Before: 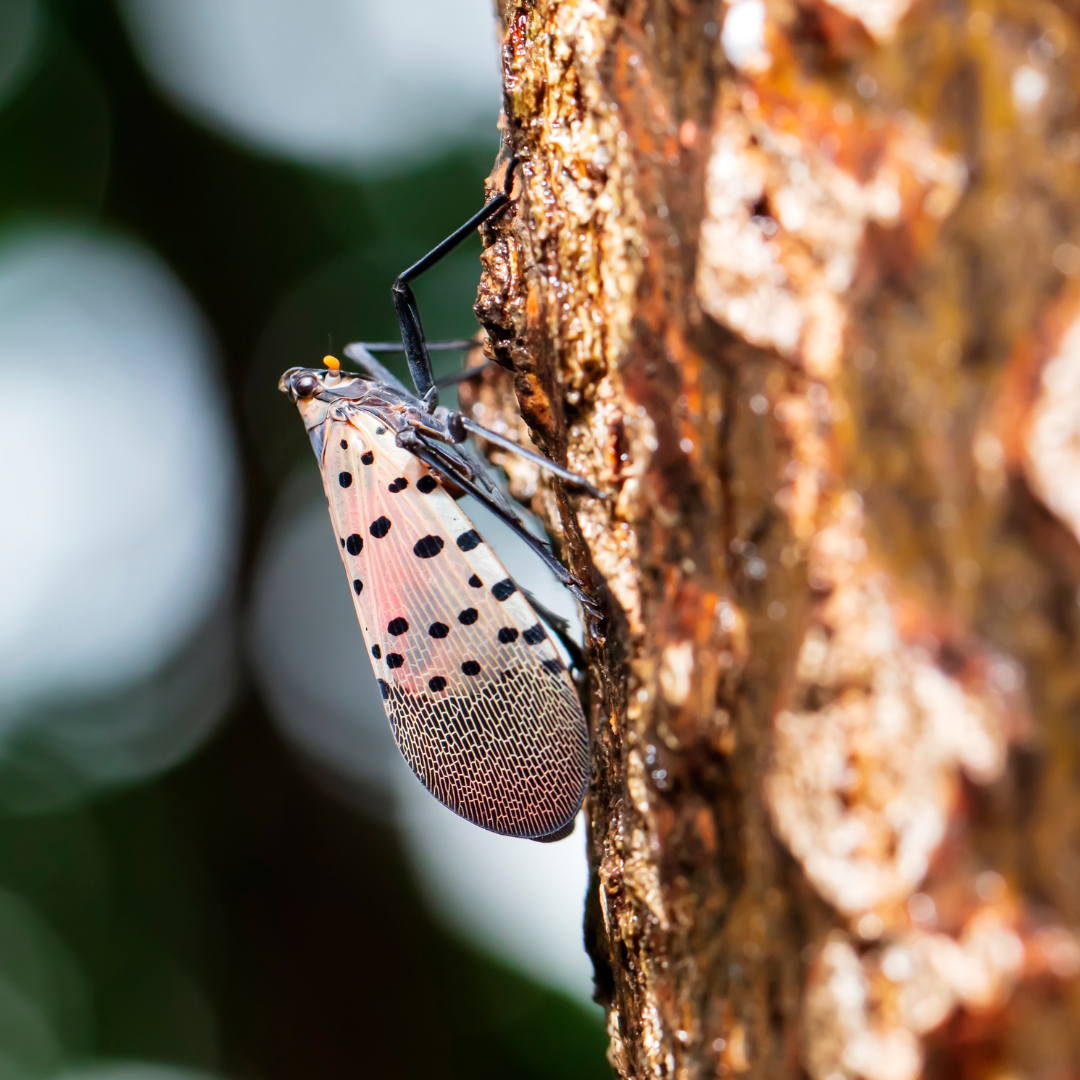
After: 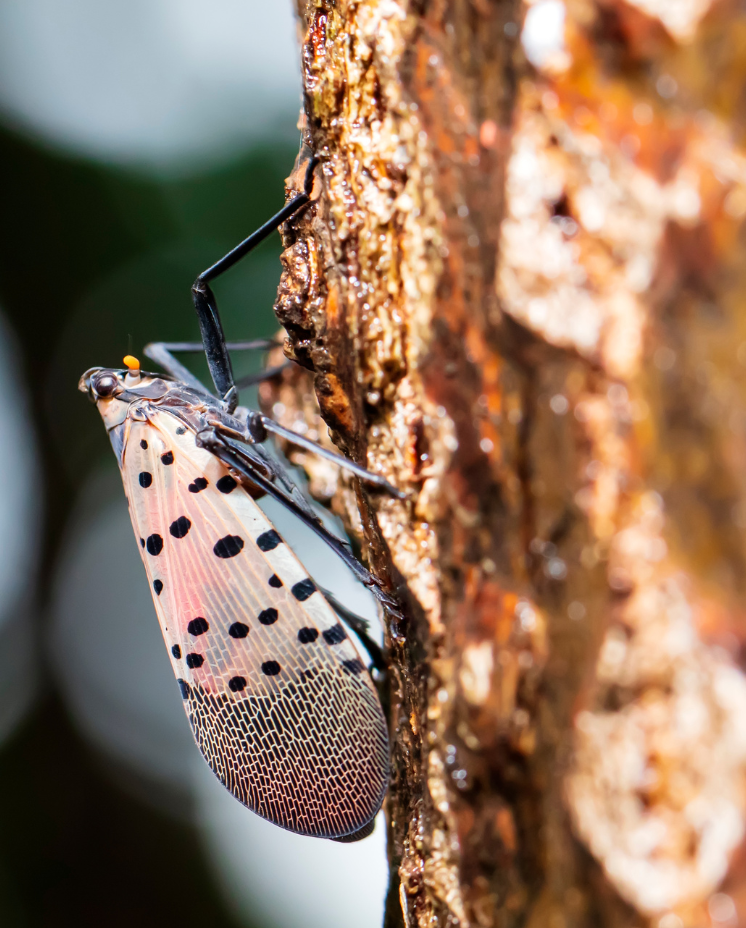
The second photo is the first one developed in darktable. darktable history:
crop: left 18.558%, right 12.309%, bottom 14.06%
